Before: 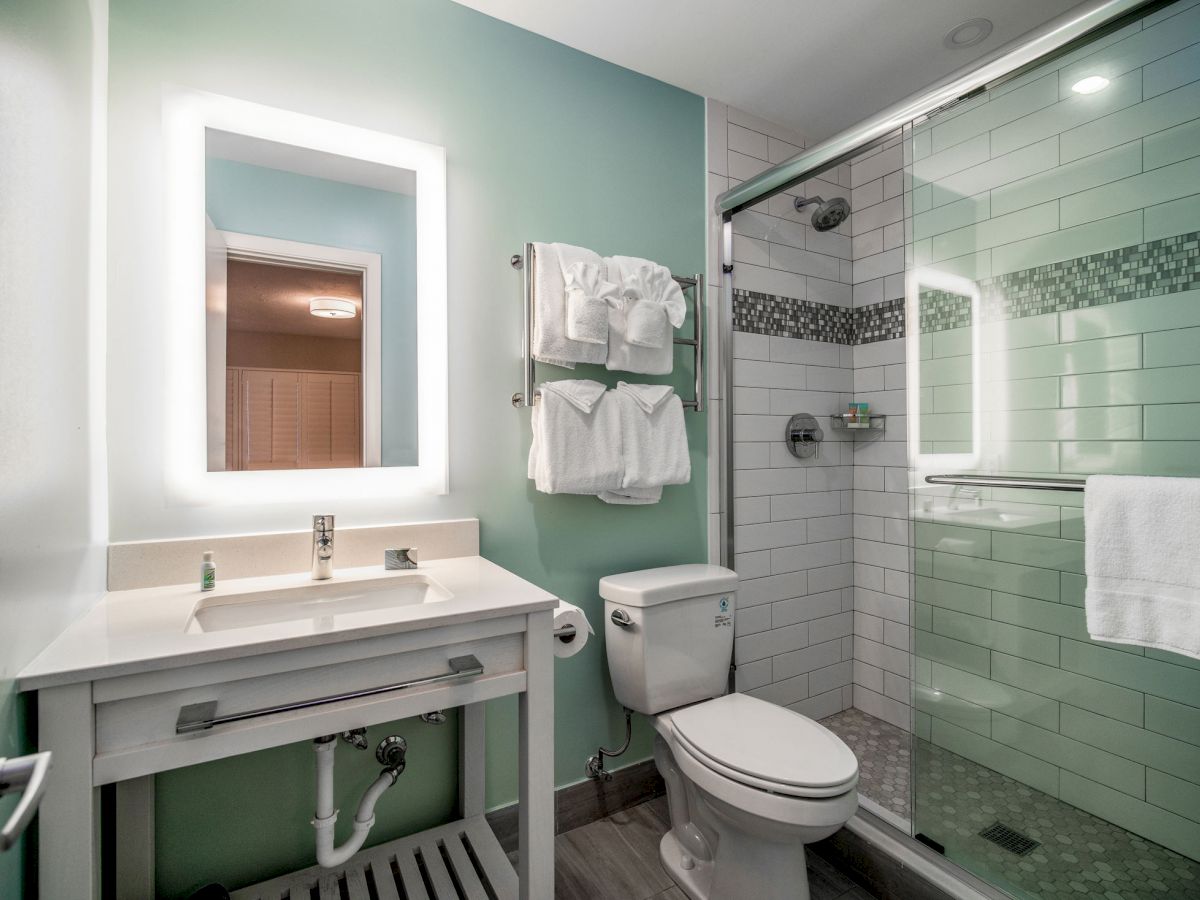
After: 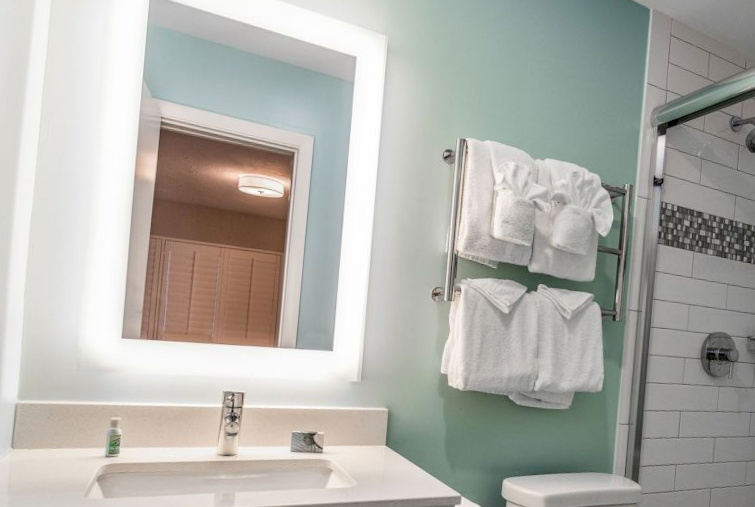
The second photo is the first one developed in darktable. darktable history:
crop and rotate: angle -5.04°, left 2.255%, top 6.611%, right 27.62%, bottom 30.615%
